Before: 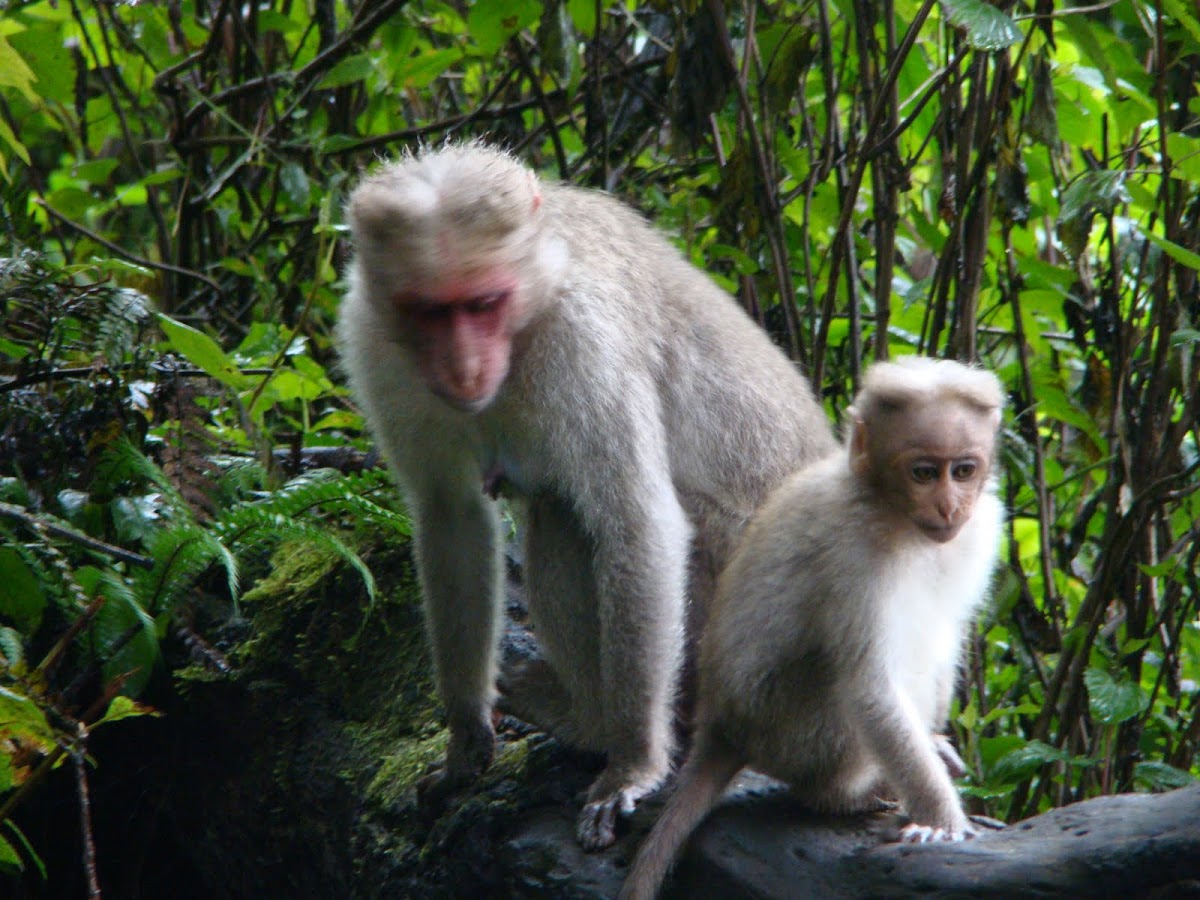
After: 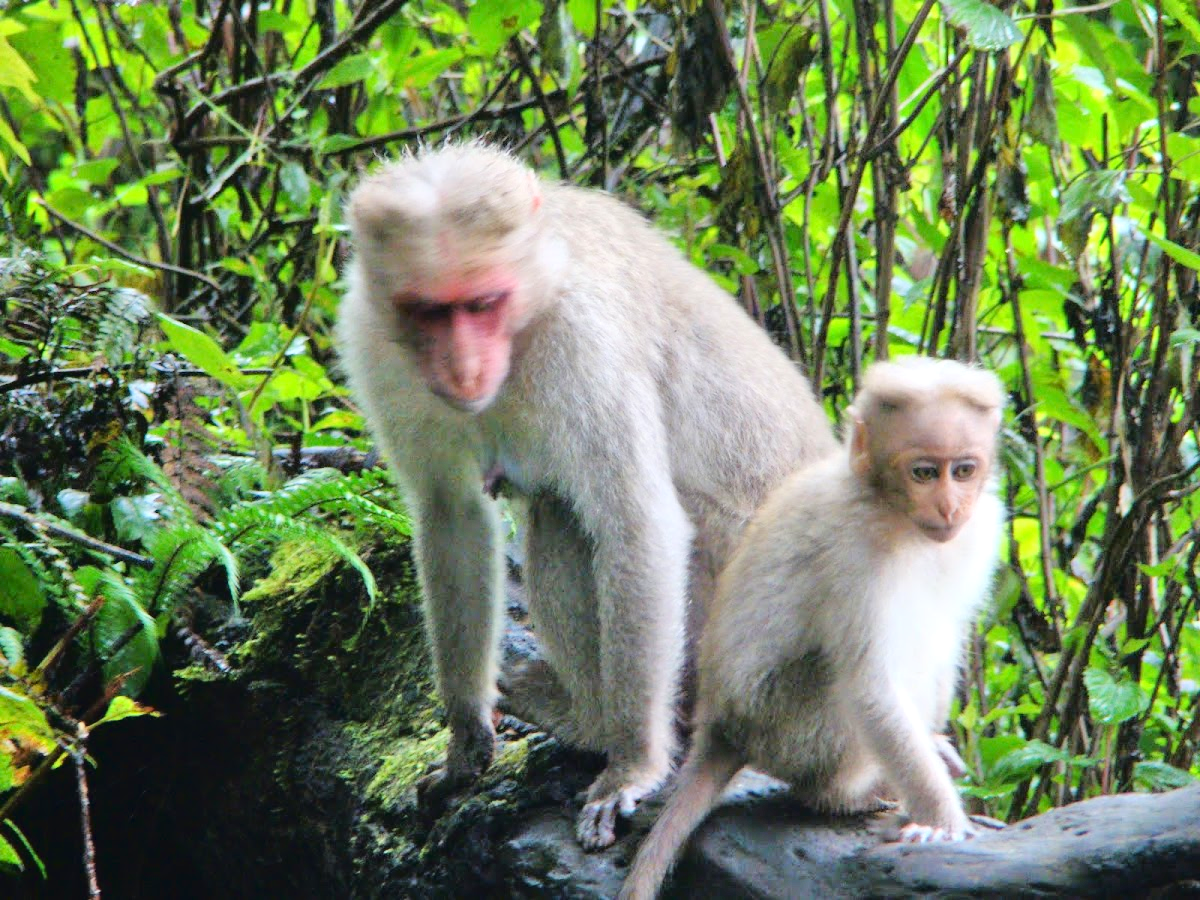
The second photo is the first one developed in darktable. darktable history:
exposure: exposure 0.496 EV, compensate exposure bias true, compensate highlight preservation false
tone curve: curves: ch0 [(0, 0.03) (0.113, 0.087) (0.207, 0.184) (0.515, 0.612) (0.712, 0.793) (1, 0.946)]; ch1 [(0, 0) (0.172, 0.123) (0.317, 0.279) (0.414, 0.382) (0.476, 0.479) (0.505, 0.498) (0.534, 0.534) (0.621, 0.65) (0.709, 0.764) (1, 1)]; ch2 [(0, 0) (0.411, 0.424) (0.505, 0.505) (0.521, 0.524) (0.537, 0.57) (0.65, 0.699) (1, 1)]
tone equalizer: -7 EV 0.155 EV, -6 EV 0.614 EV, -5 EV 1.14 EV, -4 EV 1.3 EV, -3 EV 1.15 EV, -2 EV 0.6 EV, -1 EV 0.148 EV
